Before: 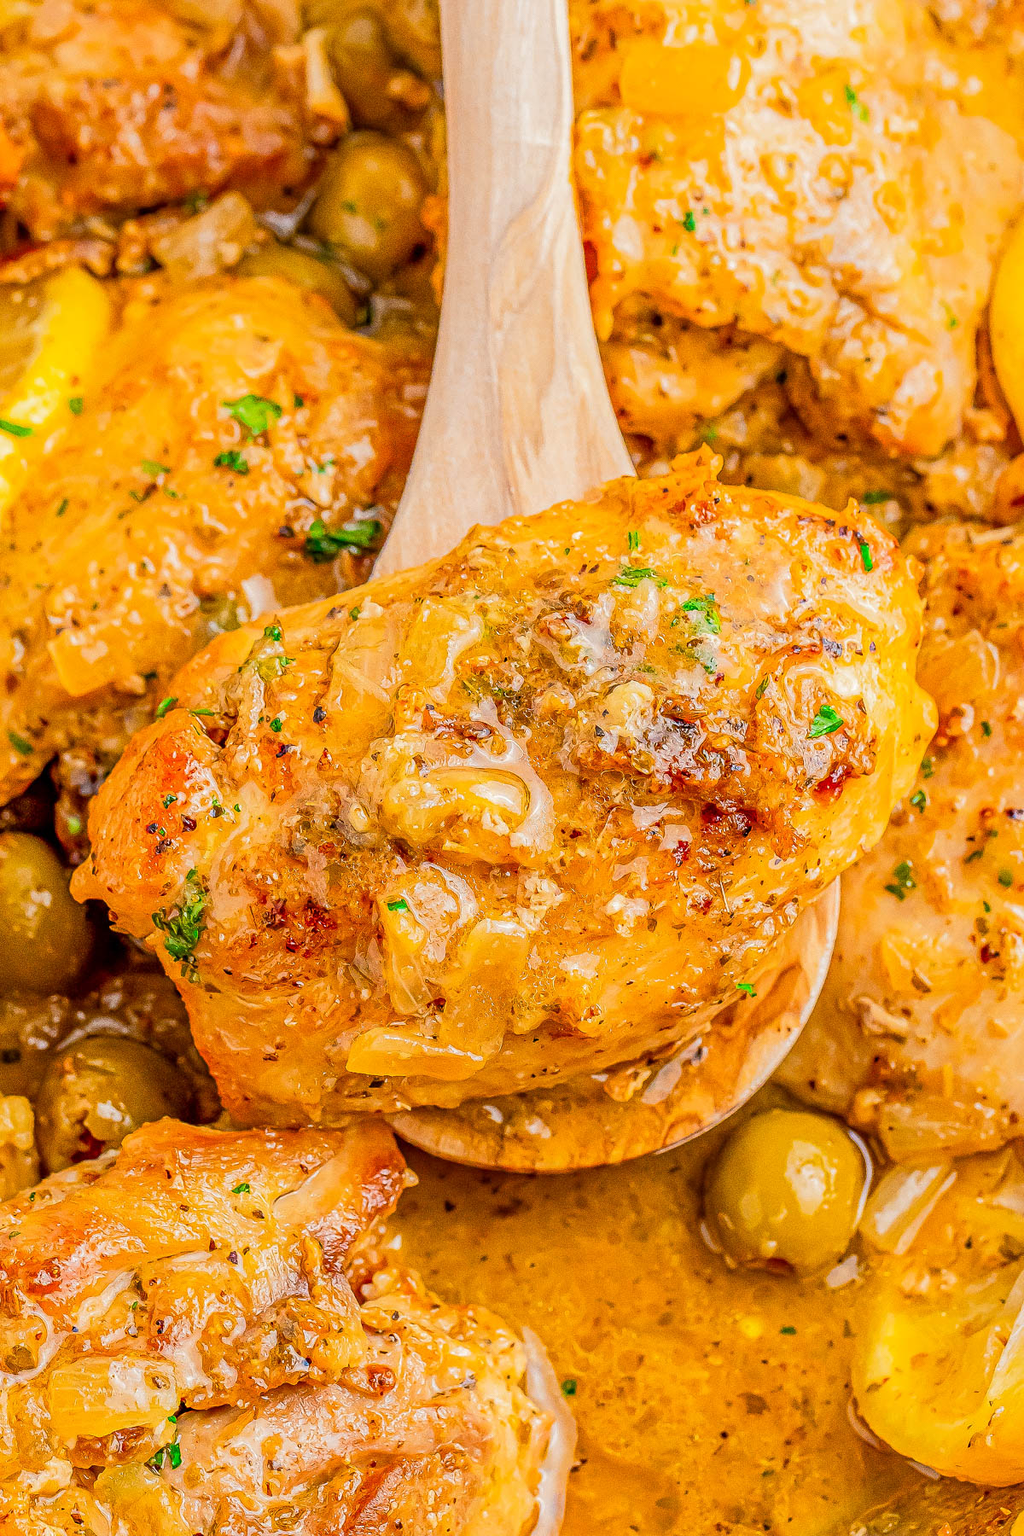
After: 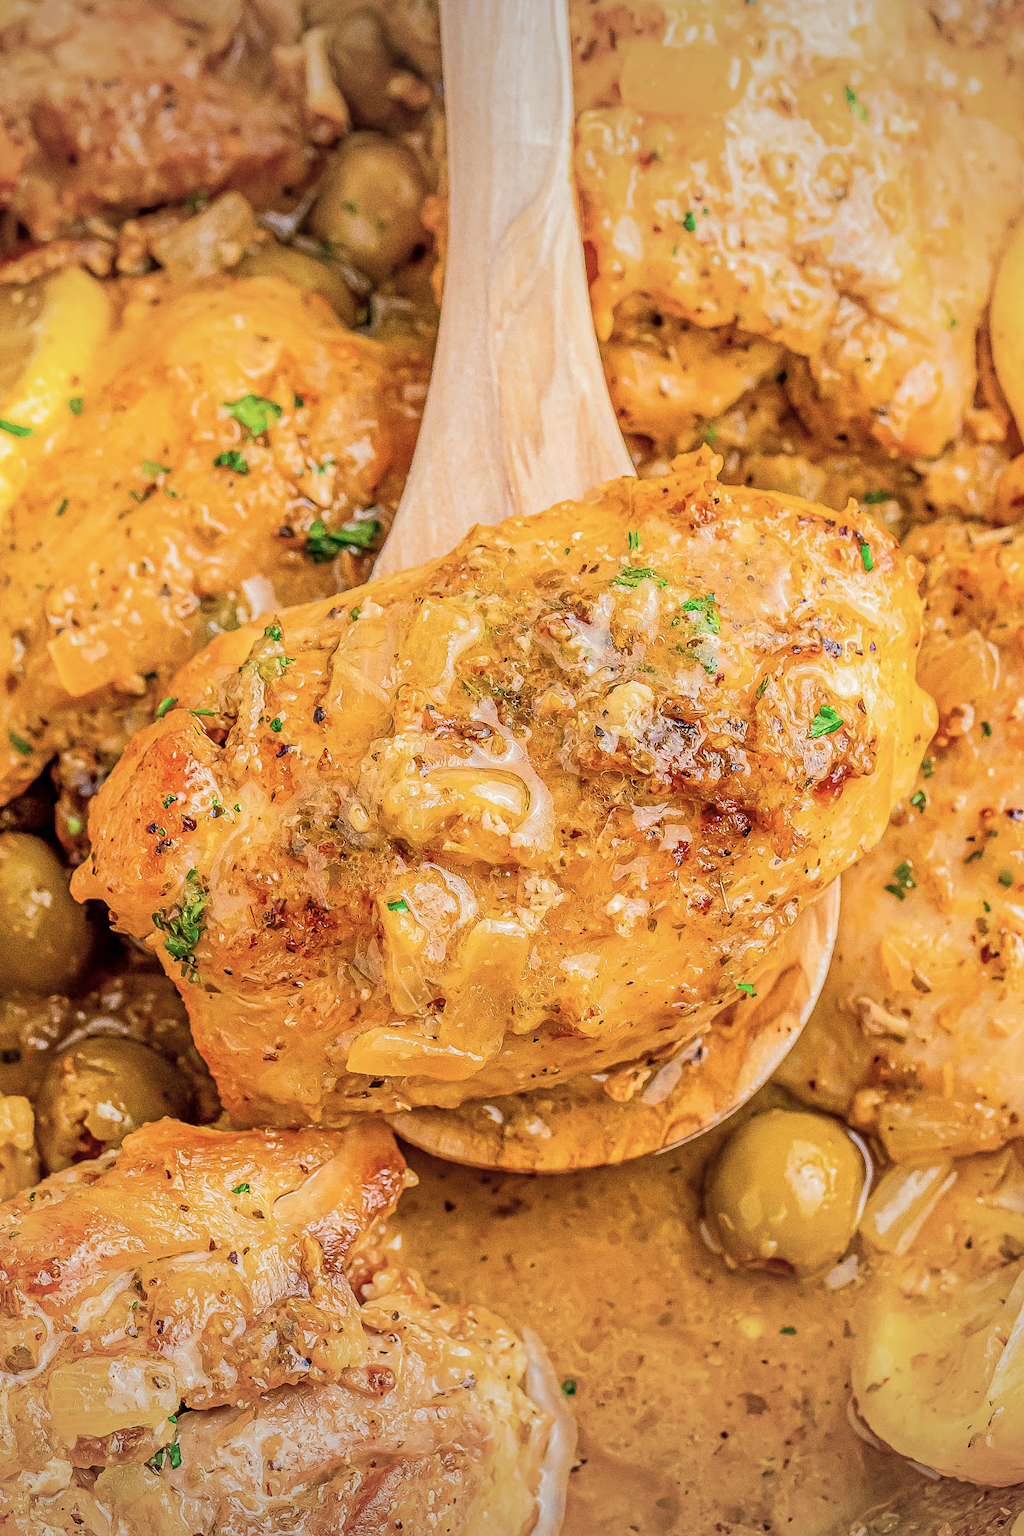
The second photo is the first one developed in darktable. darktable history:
vignetting: fall-off start 98.47%, fall-off radius 98.88%, brightness -0.404, saturation -0.298, width/height ratio 1.425, unbound false
velvia: on, module defaults
color correction: highlights b* 0.005, saturation 0.809
